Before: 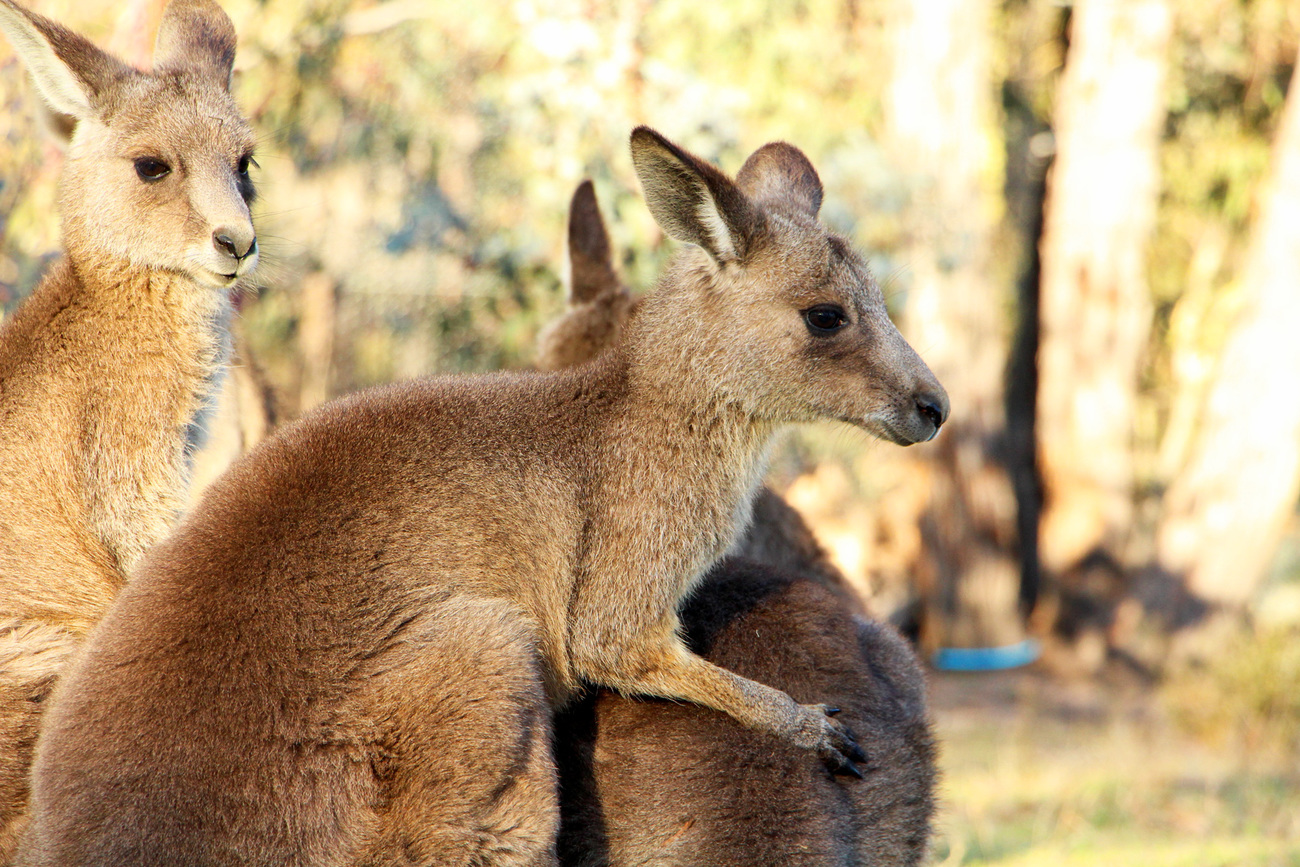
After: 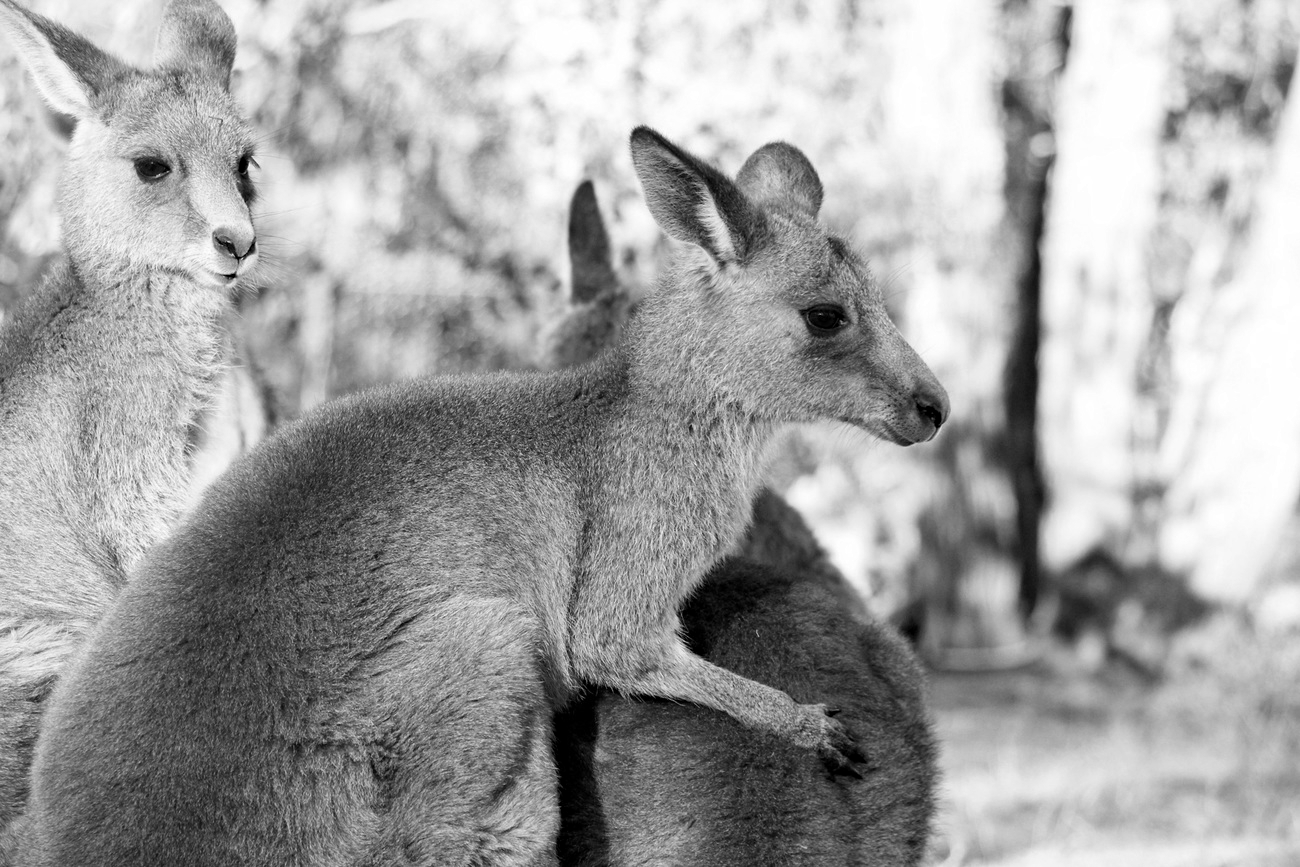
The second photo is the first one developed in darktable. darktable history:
color contrast: green-magenta contrast 0, blue-yellow contrast 0
haze removal: compatibility mode true, adaptive false
